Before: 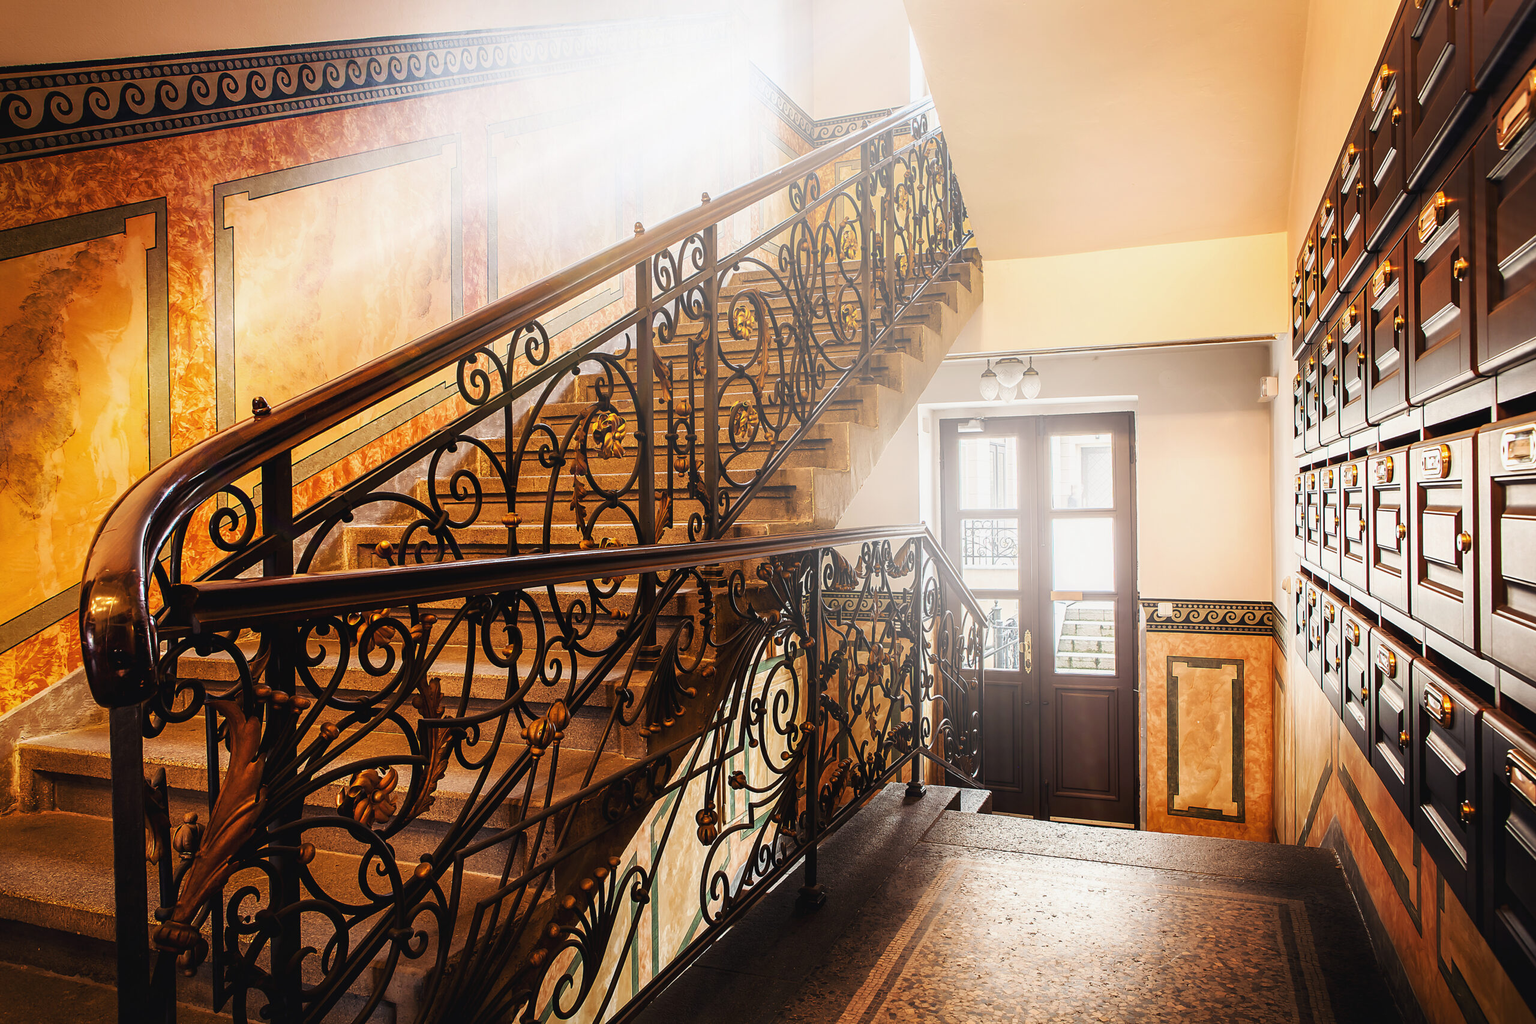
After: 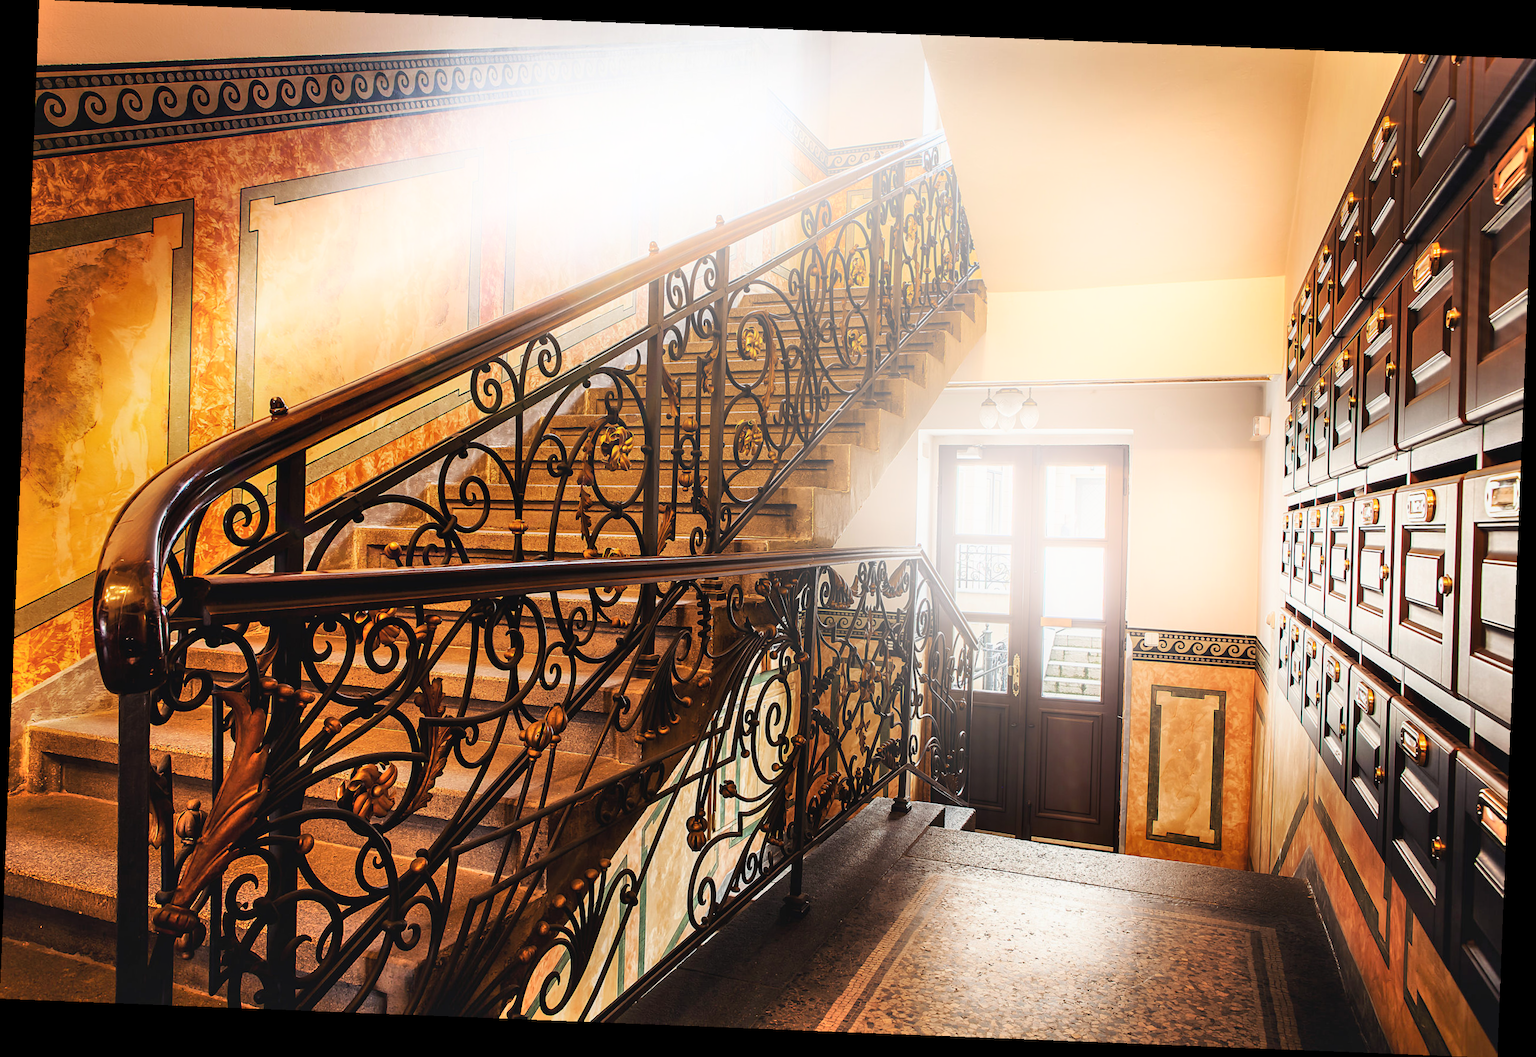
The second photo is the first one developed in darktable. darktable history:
rotate and perspective: rotation 2.27°, automatic cropping off
shadows and highlights: highlights 70.7, soften with gaussian
